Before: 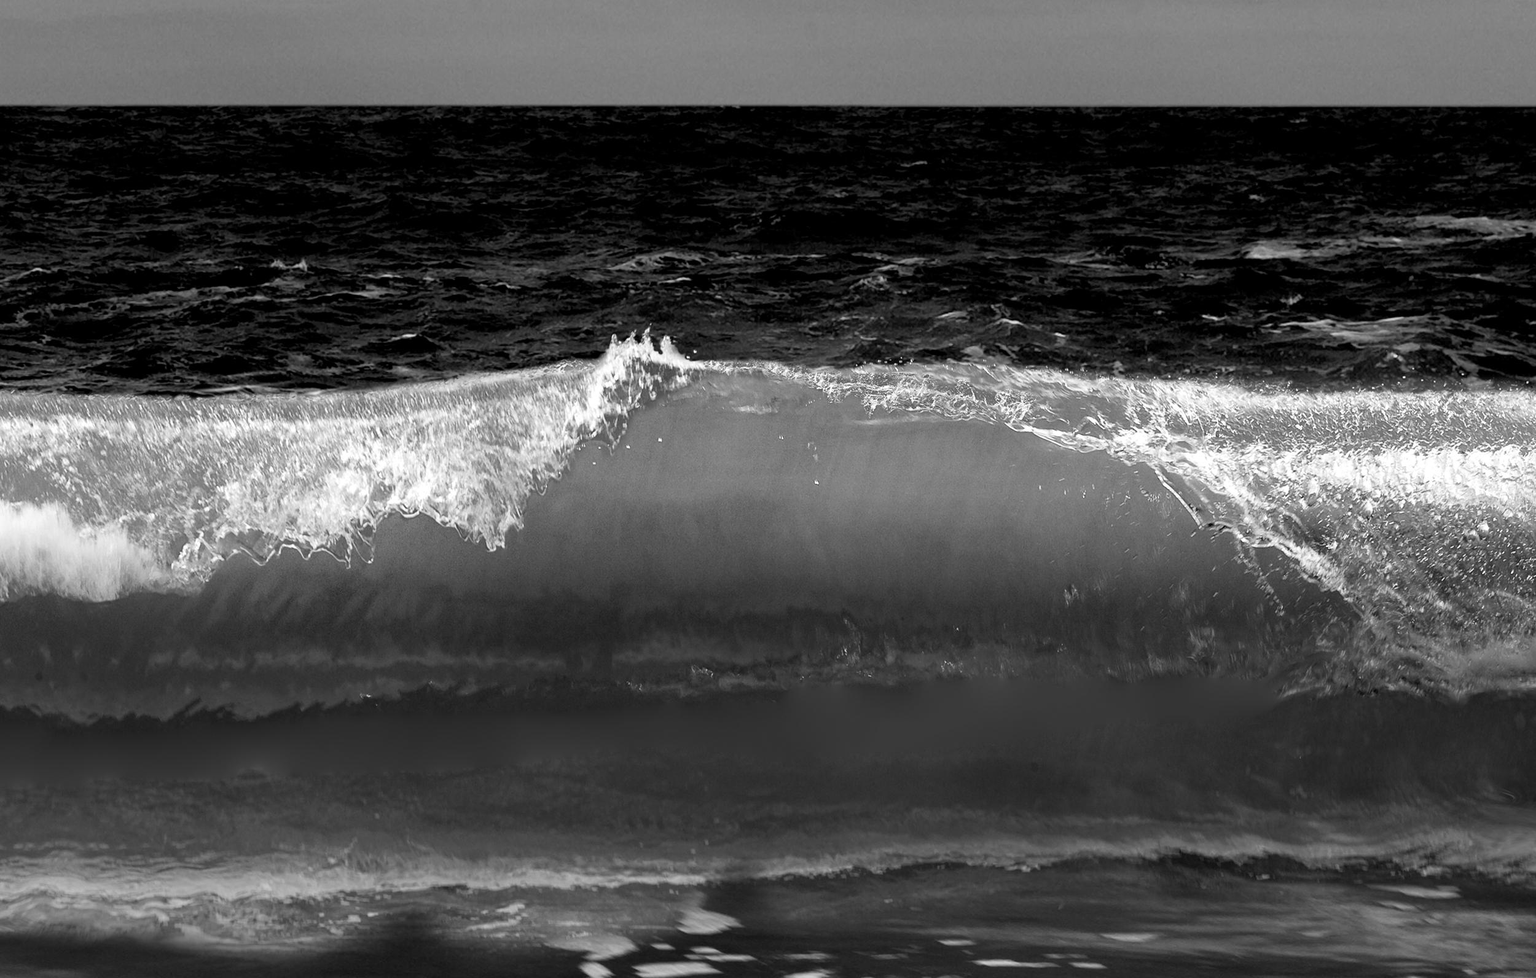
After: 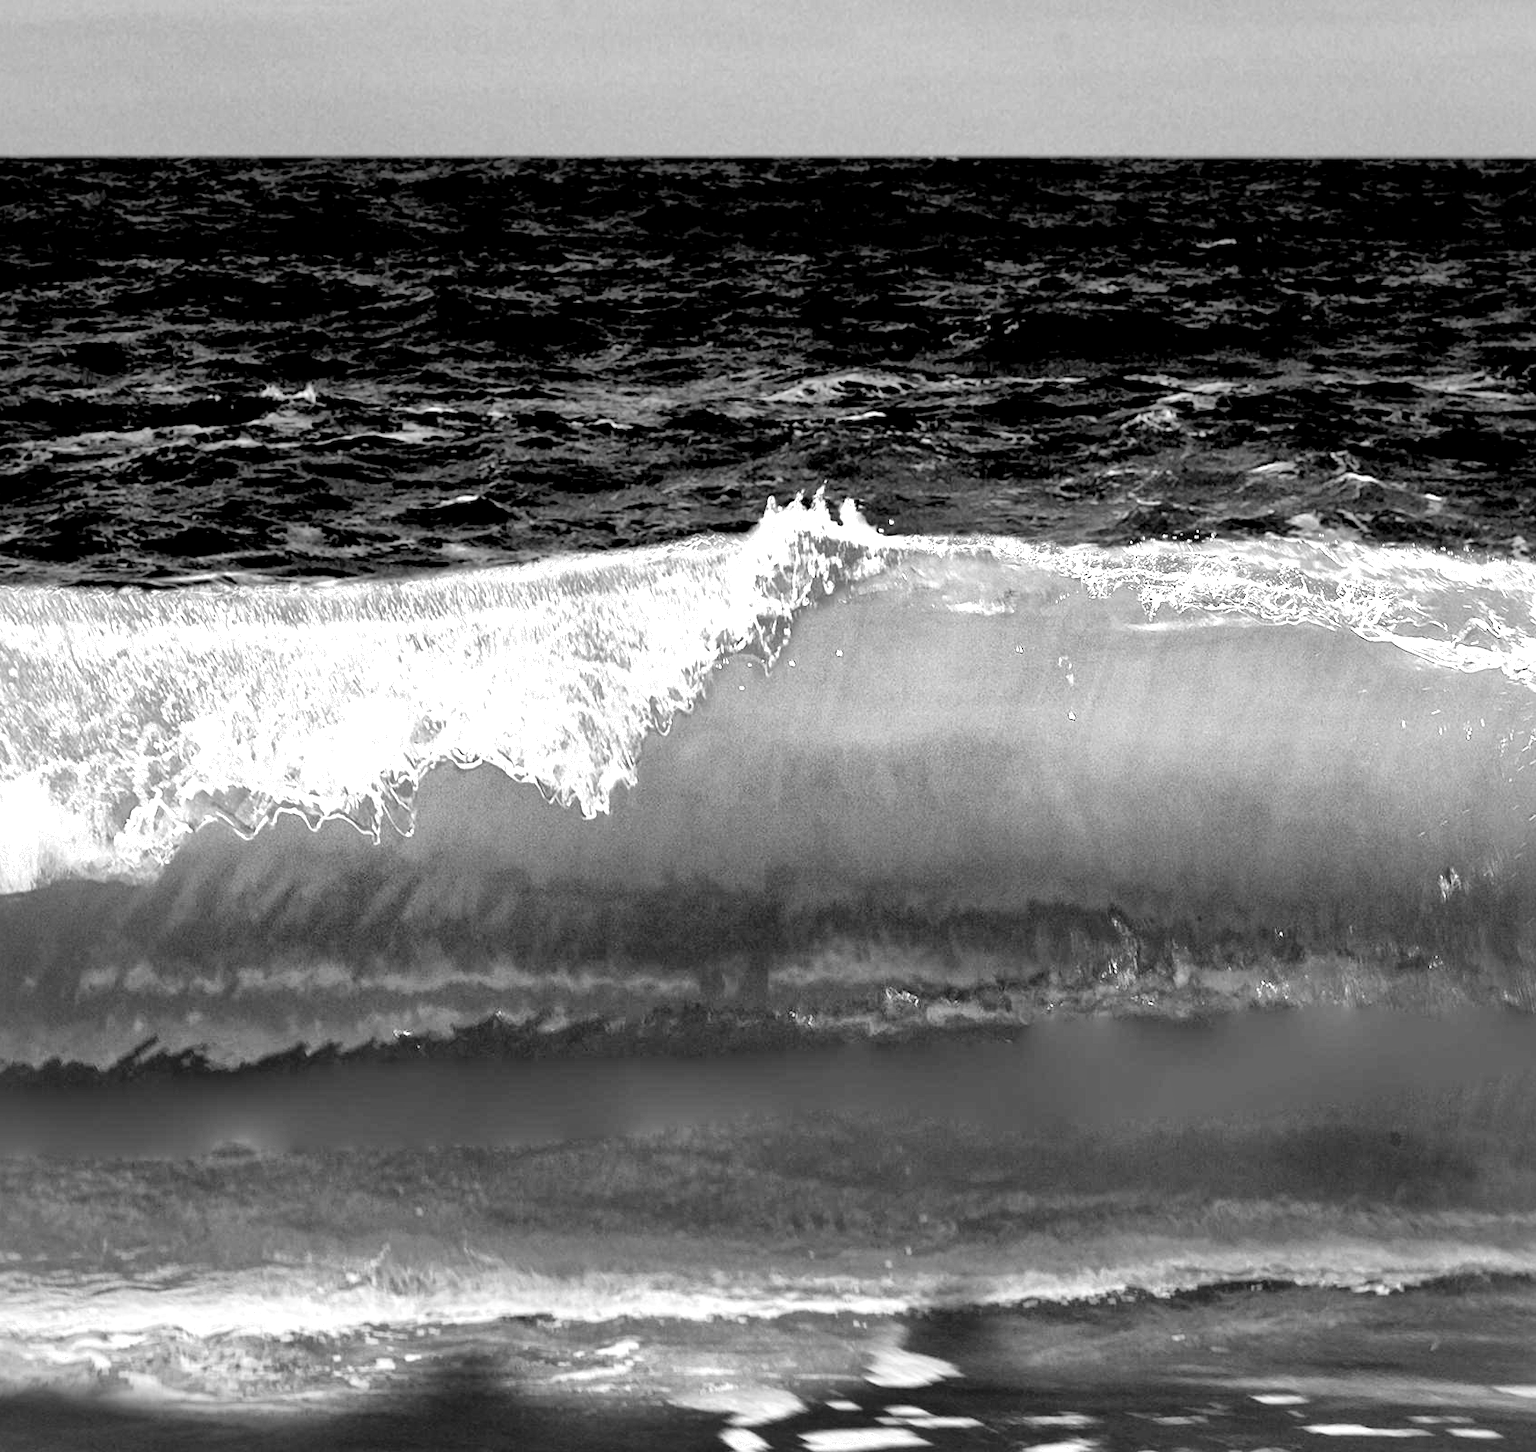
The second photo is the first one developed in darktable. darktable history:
local contrast: mode bilateral grid, contrast 69, coarseness 75, detail 180%, midtone range 0.2
crop and rotate: left 6.161%, right 26.46%
exposure: black level correction 0, exposure 1.493 EV, compensate exposure bias true, compensate highlight preservation false
filmic rgb: black relative exposure -14.91 EV, white relative exposure 3 EV, target black luminance 0%, hardness 9.25, latitude 98.36%, contrast 0.916, shadows ↔ highlights balance 0.746%
